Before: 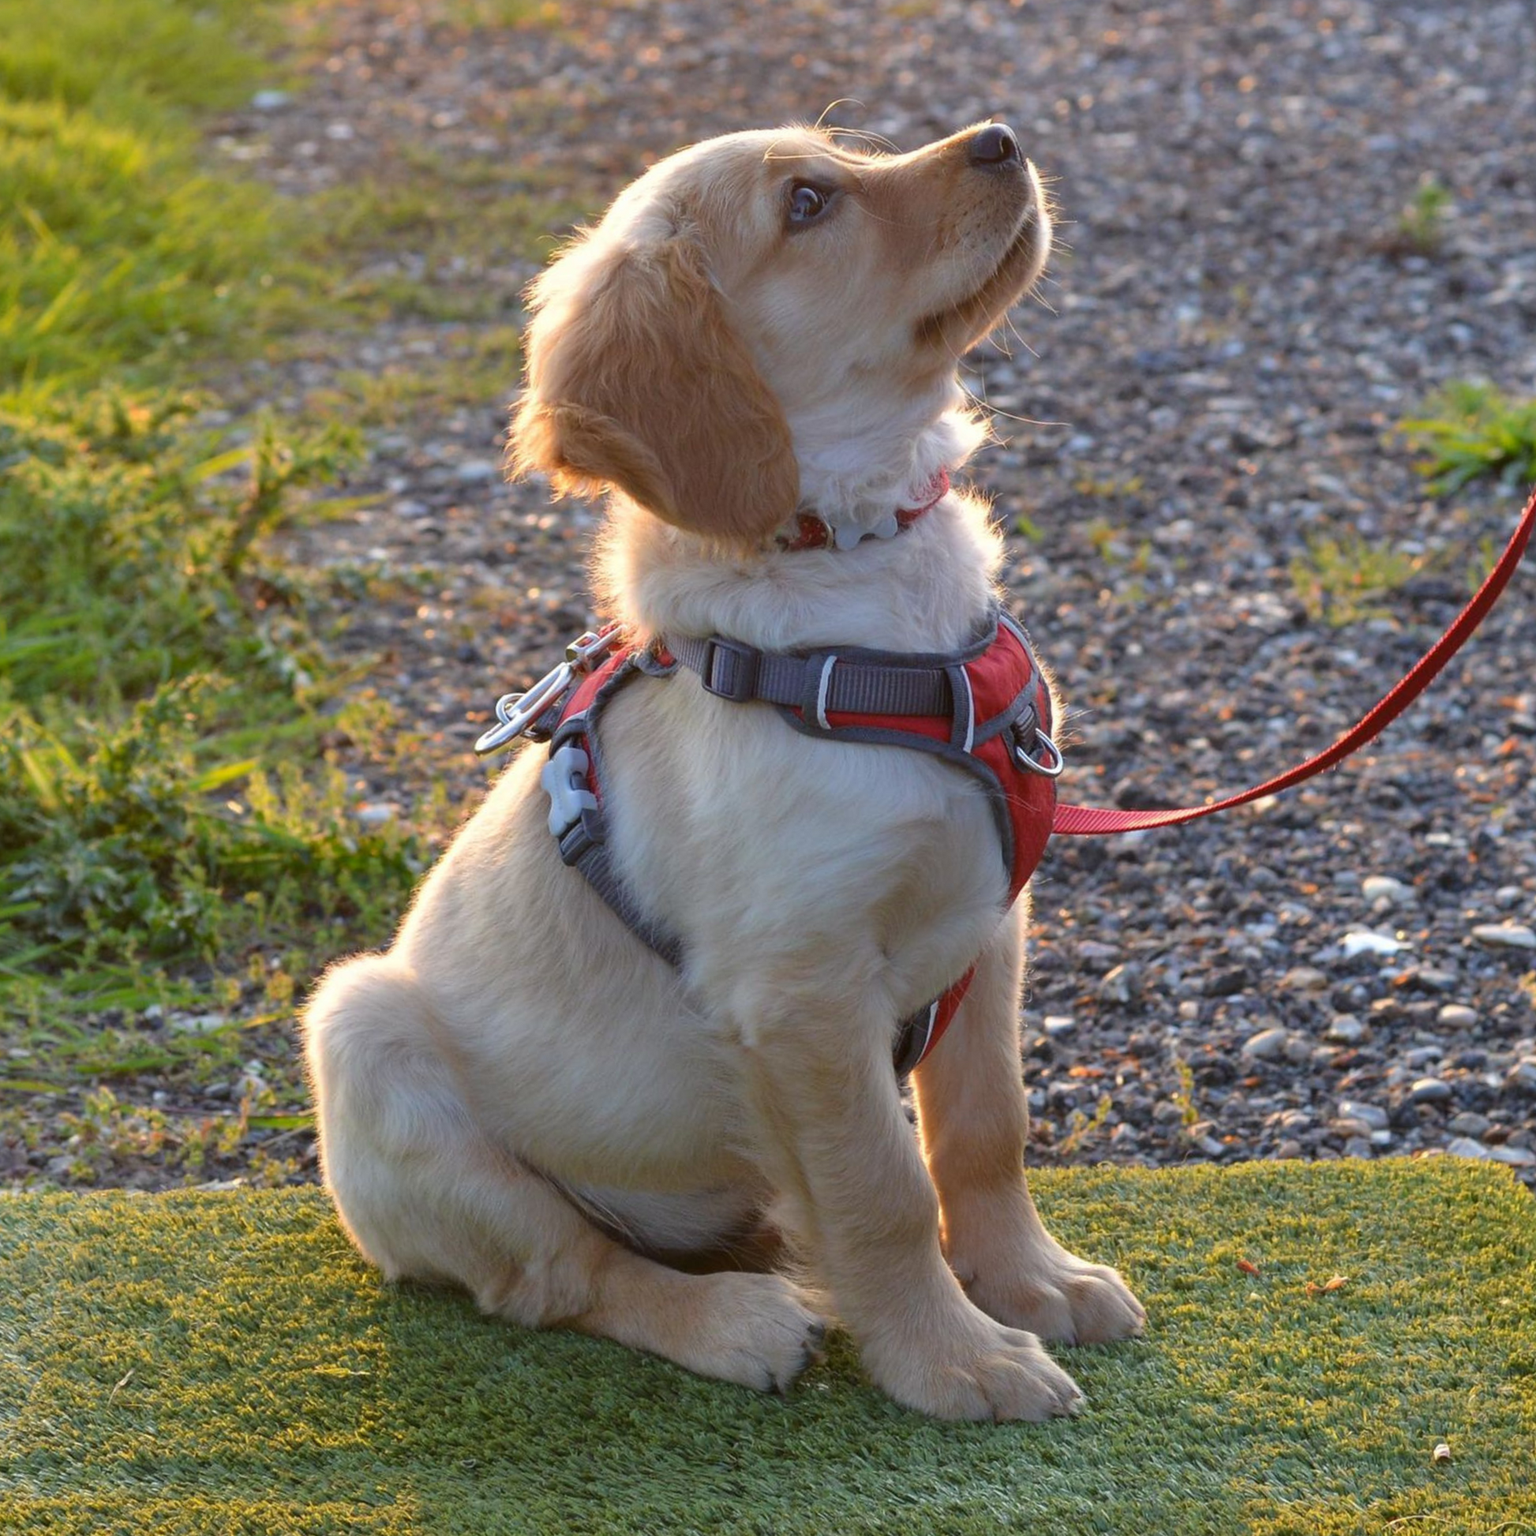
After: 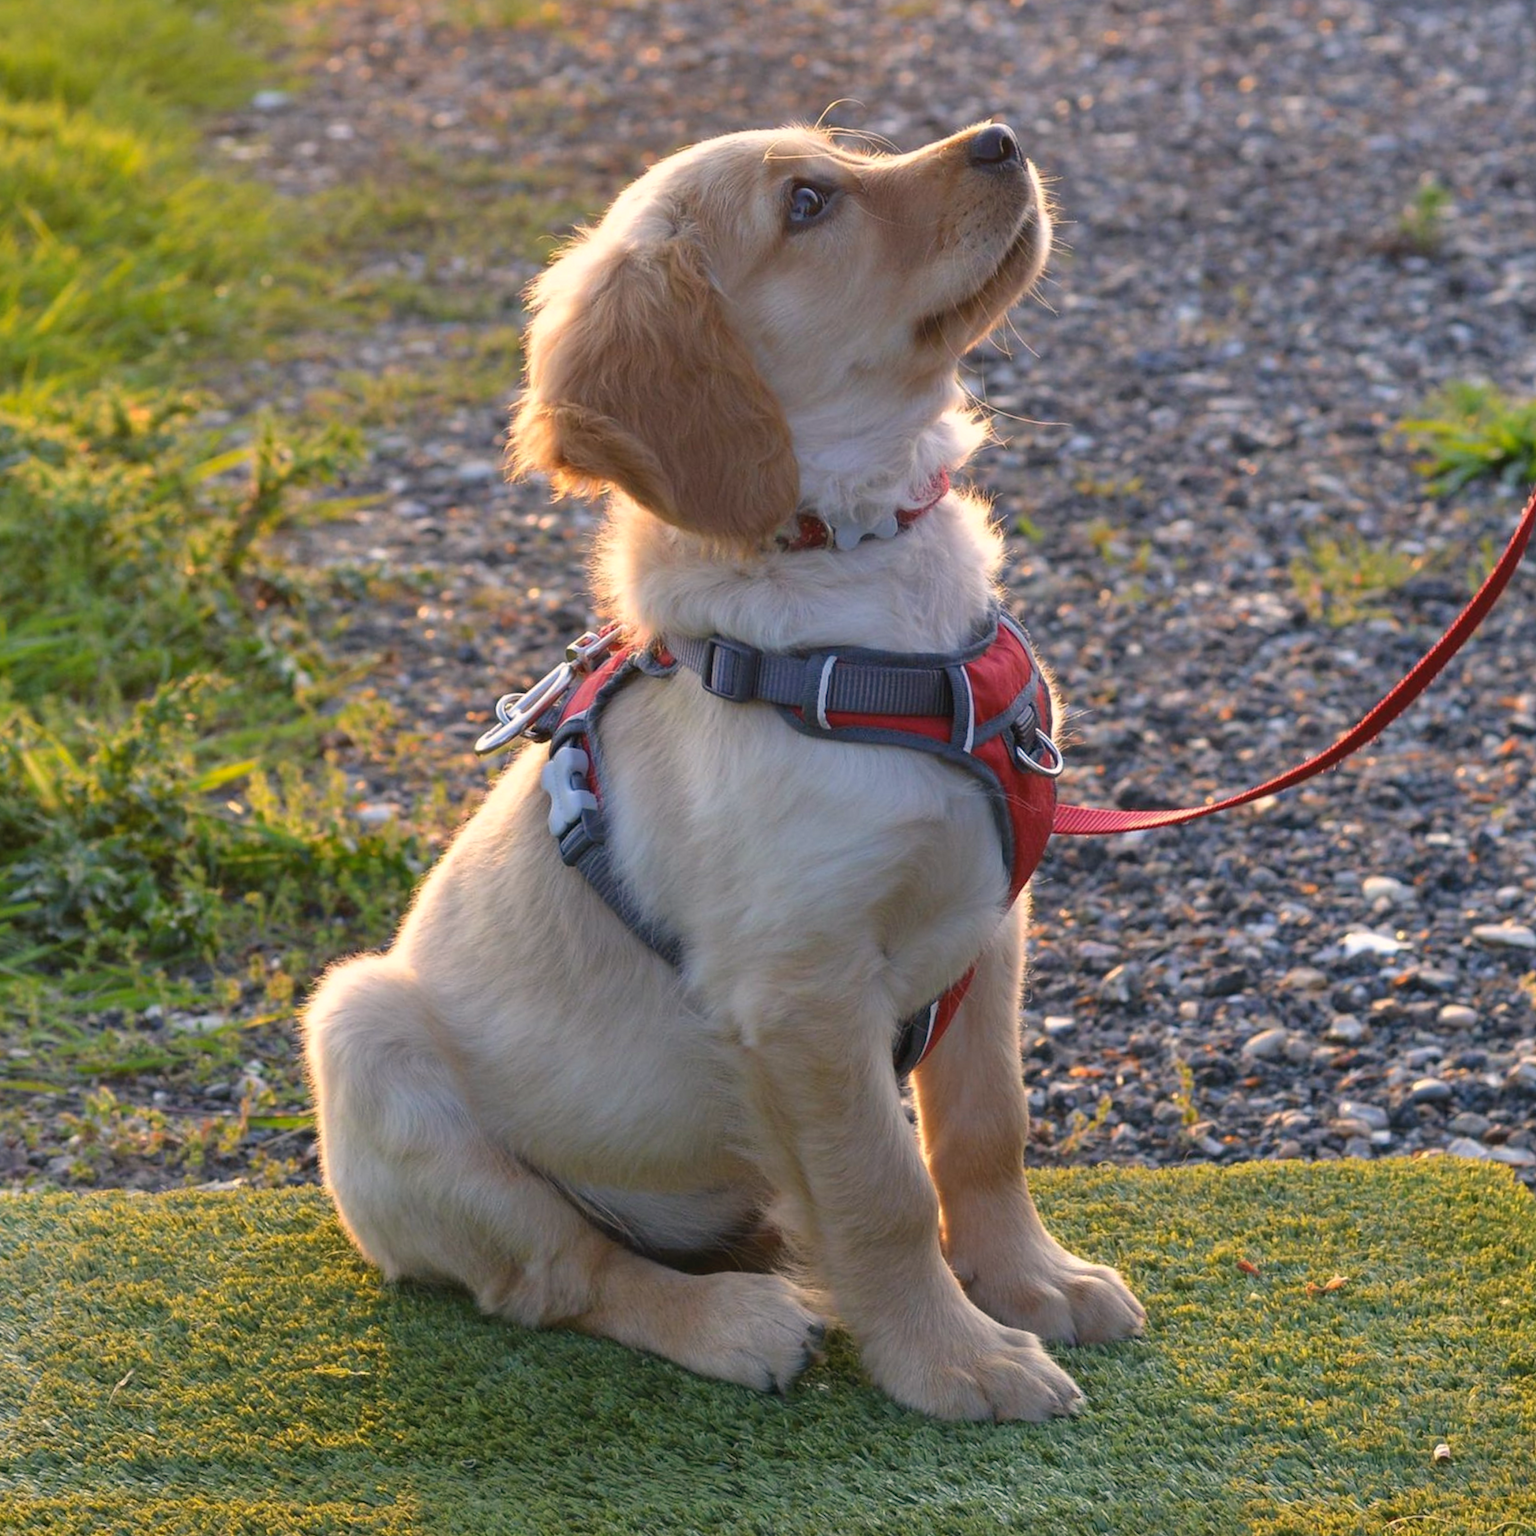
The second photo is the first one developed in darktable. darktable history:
color correction: highlights a* 5.45, highlights b* 5.34, shadows a* -4, shadows b* -5.23
